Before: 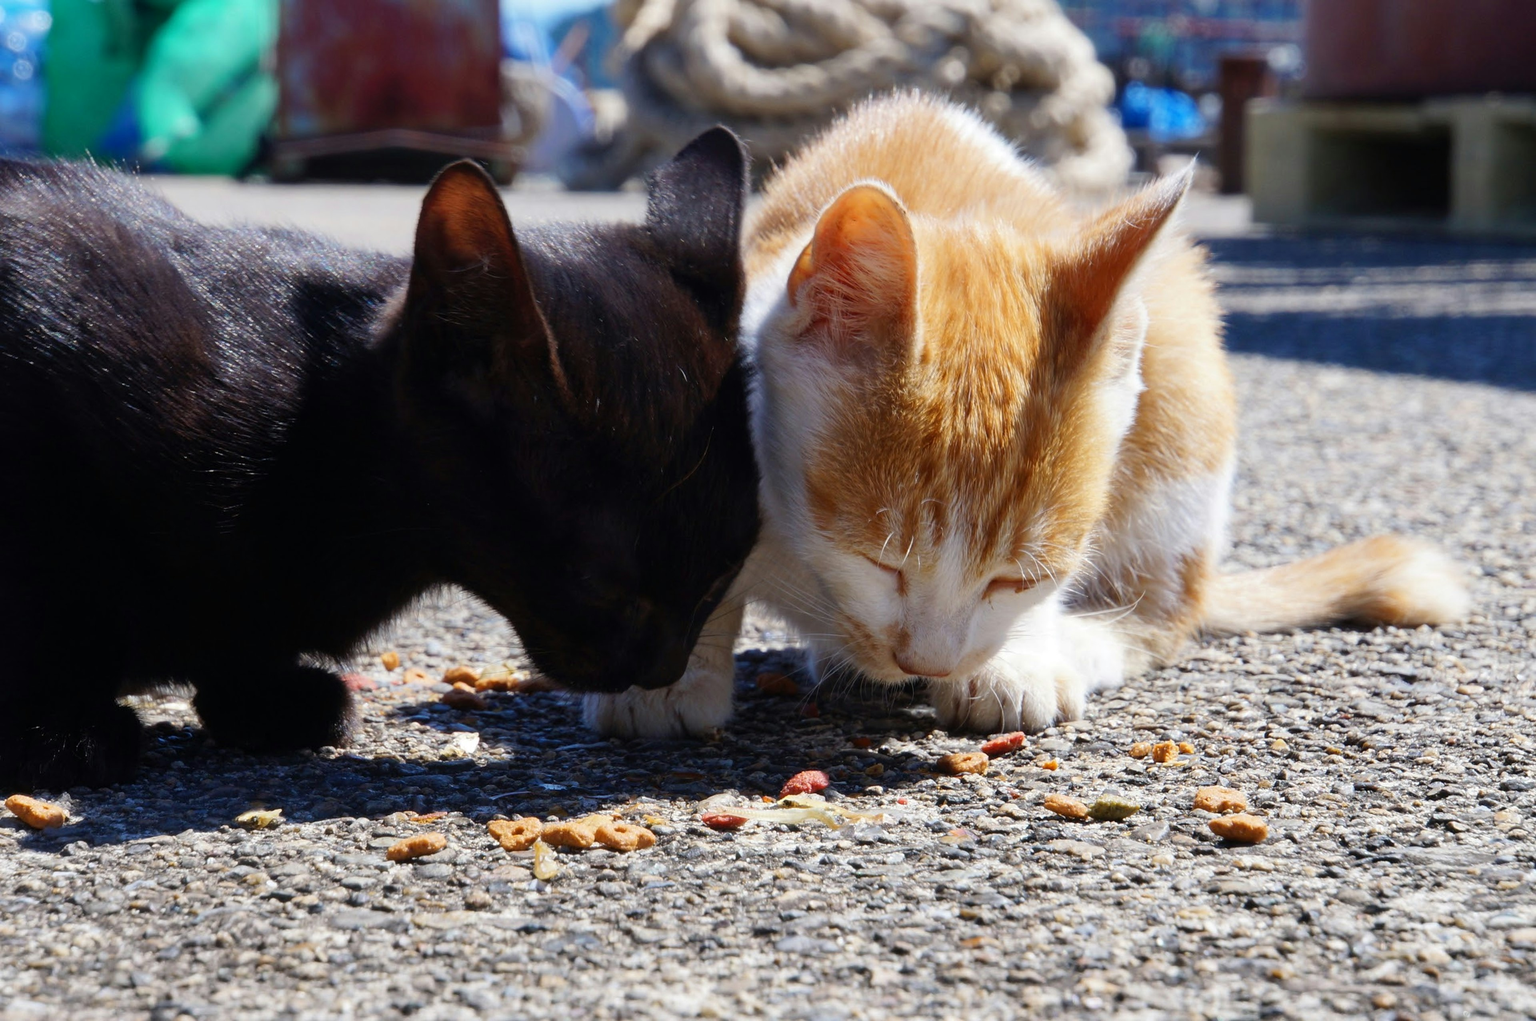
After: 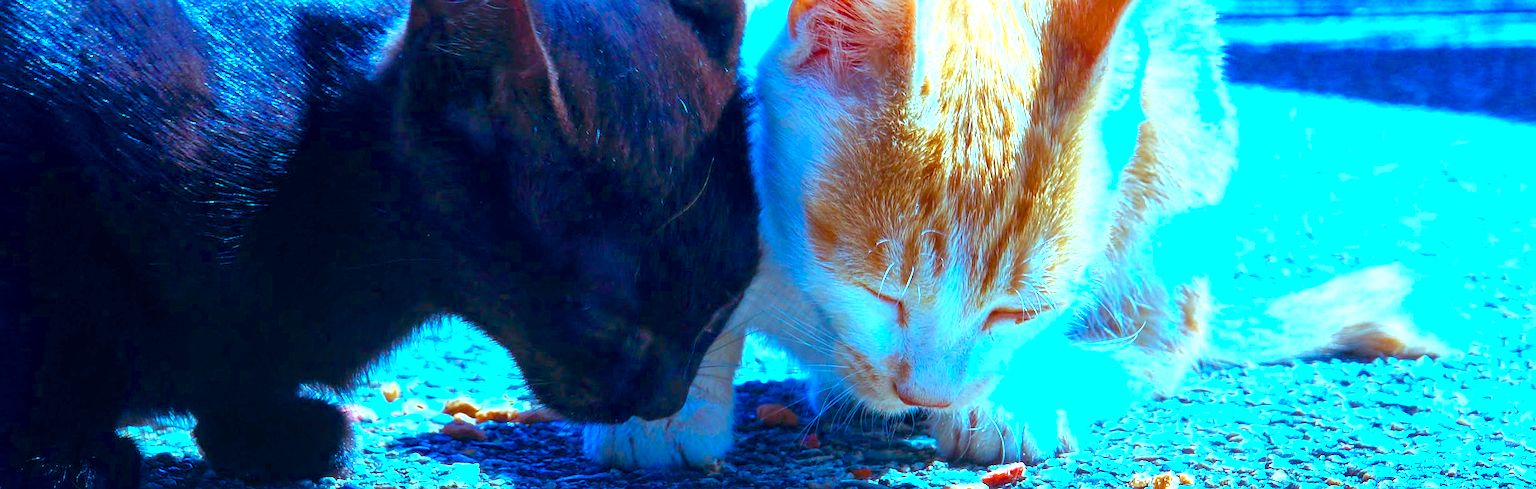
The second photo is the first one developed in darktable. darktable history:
exposure: black level correction 0, exposure 1.465 EV, compensate highlight preservation false
sharpen: on, module defaults
tone equalizer: -8 EV 0.211 EV, -7 EV 0.396 EV, -6 EV 0.443 EV, -5 EV 0.263 EV, -3 EV -0.277 EV, -2 EV -0.391 EV, -1 EV -0.415 EV, +0 EV -0.243 EV, edges refinement/feathering 500, mask exposure compensation -1.57 EV, preserve details no
crop and rotate: top 26.375%, bottom 25.639%
local contrast: on, module defaults
color calibration: illuminant as shot in camera, x 0.441, y 0.412, temperature 2874.25 K
color balance rgb: highlights gain › luminance 15.332%, highlights gain › chroma 7.016%, highlights gain › hue 127.08°, linear chroma grading › global chroma 20.263%, perceptual saturation grading › global saturation 20%, perceptual saturation grading › highlights -14.126%, perceptual saturation grading › shadows 49.929%, global vibrance 20%
